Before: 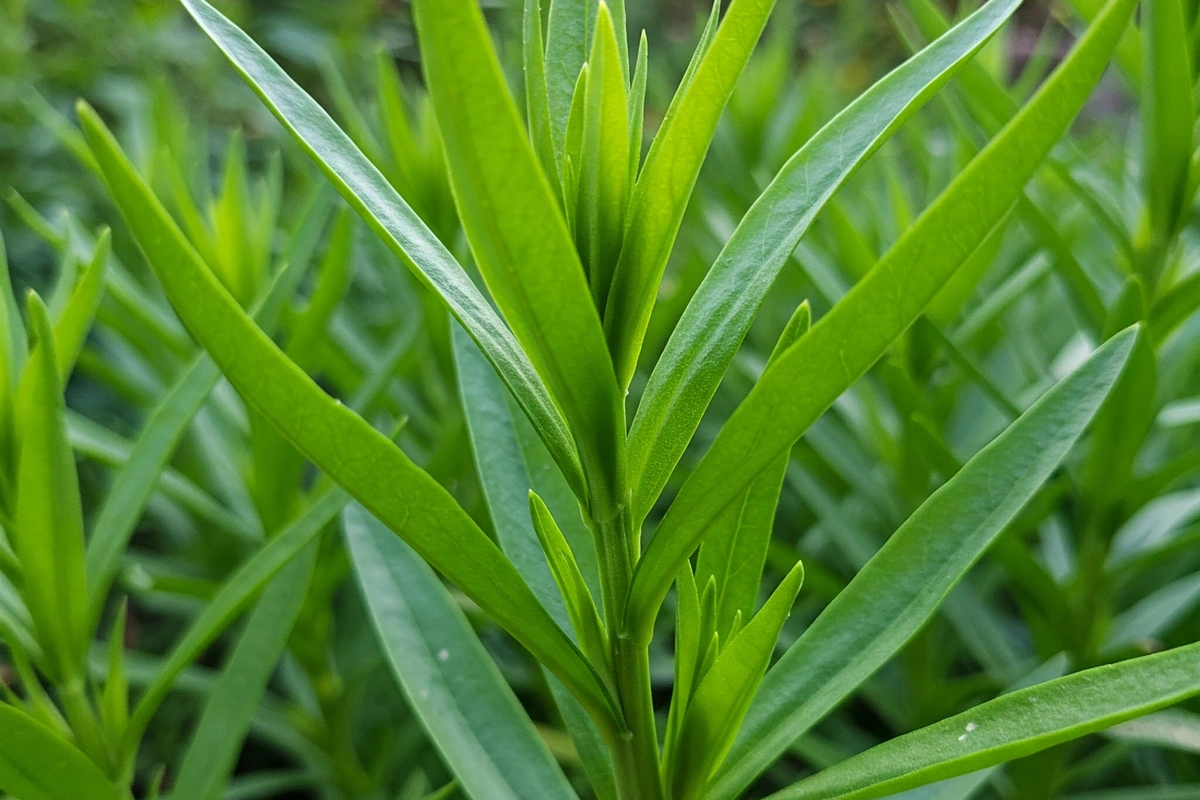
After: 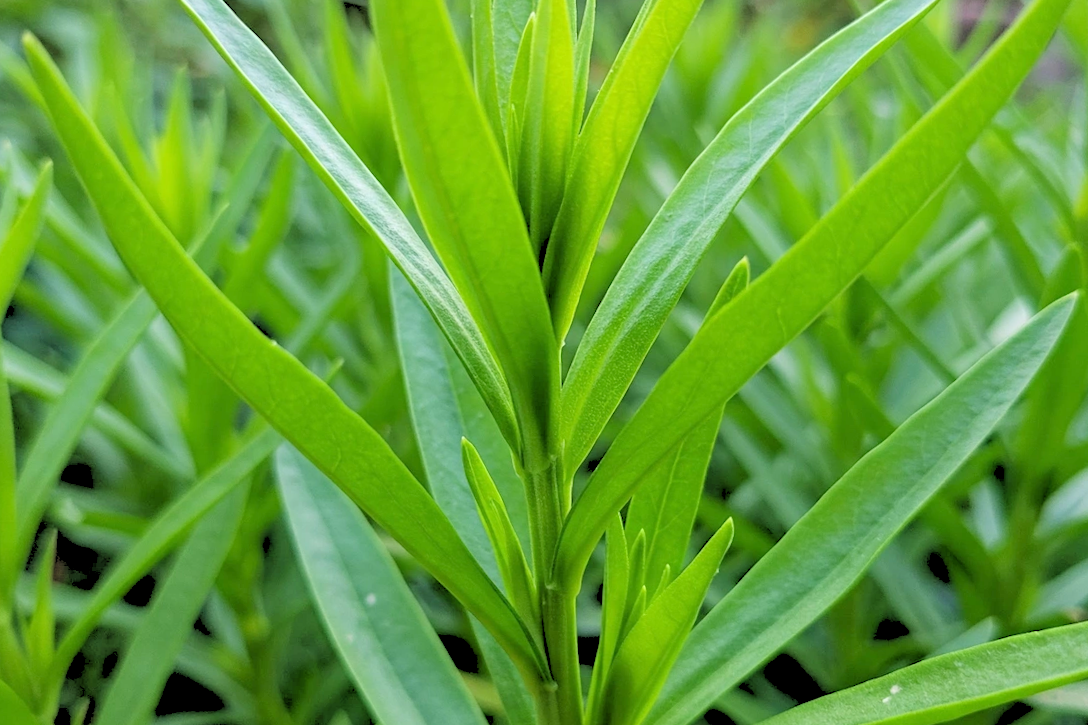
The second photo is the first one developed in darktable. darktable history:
crop and rotate: angle -1.96°, left 3.097%, top 4.154%, right 1.586%, bottom 0.529%
rgb levels: levels [[0.027, 0.429, 0.996], [0, 0.5, 1], [0, 0.5, 1]]
